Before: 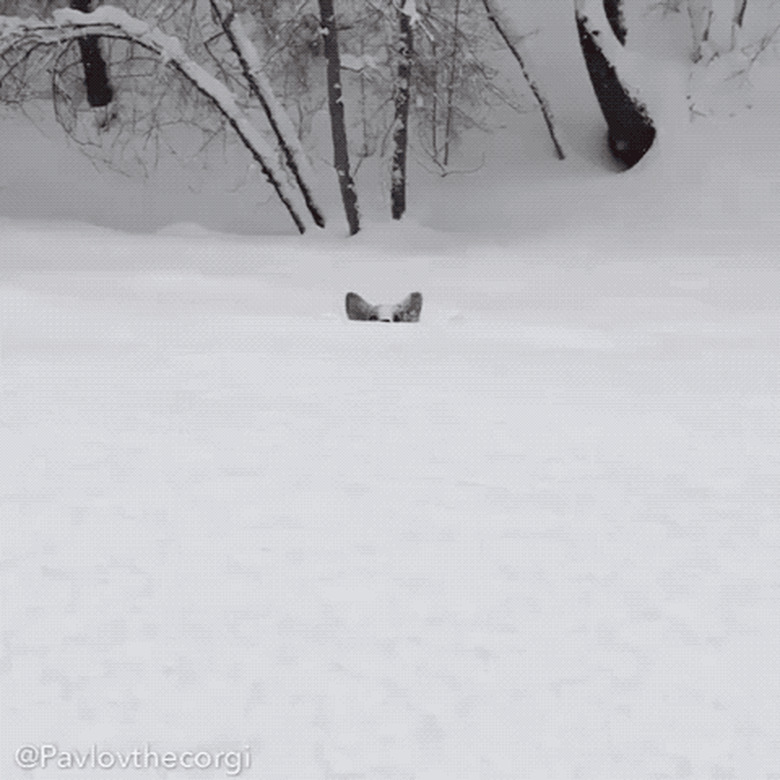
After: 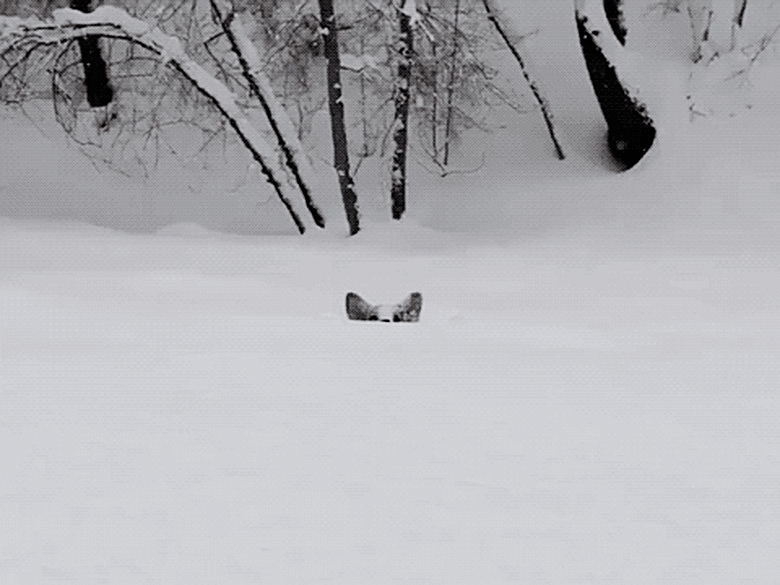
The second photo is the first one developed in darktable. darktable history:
crop: bottom 24.937%
contrast brightness saturation: contrast 0.14
sharpen: amount 0.492
filmic rgb: black relative exposure -5.08 EV, white relative exposure 4 EV, threshold 5.96 EV, hardness 2.87, contrast 1.098, highlights saturation mix -19.78%, color science v6 (2022), enable highlight reconstruction true
